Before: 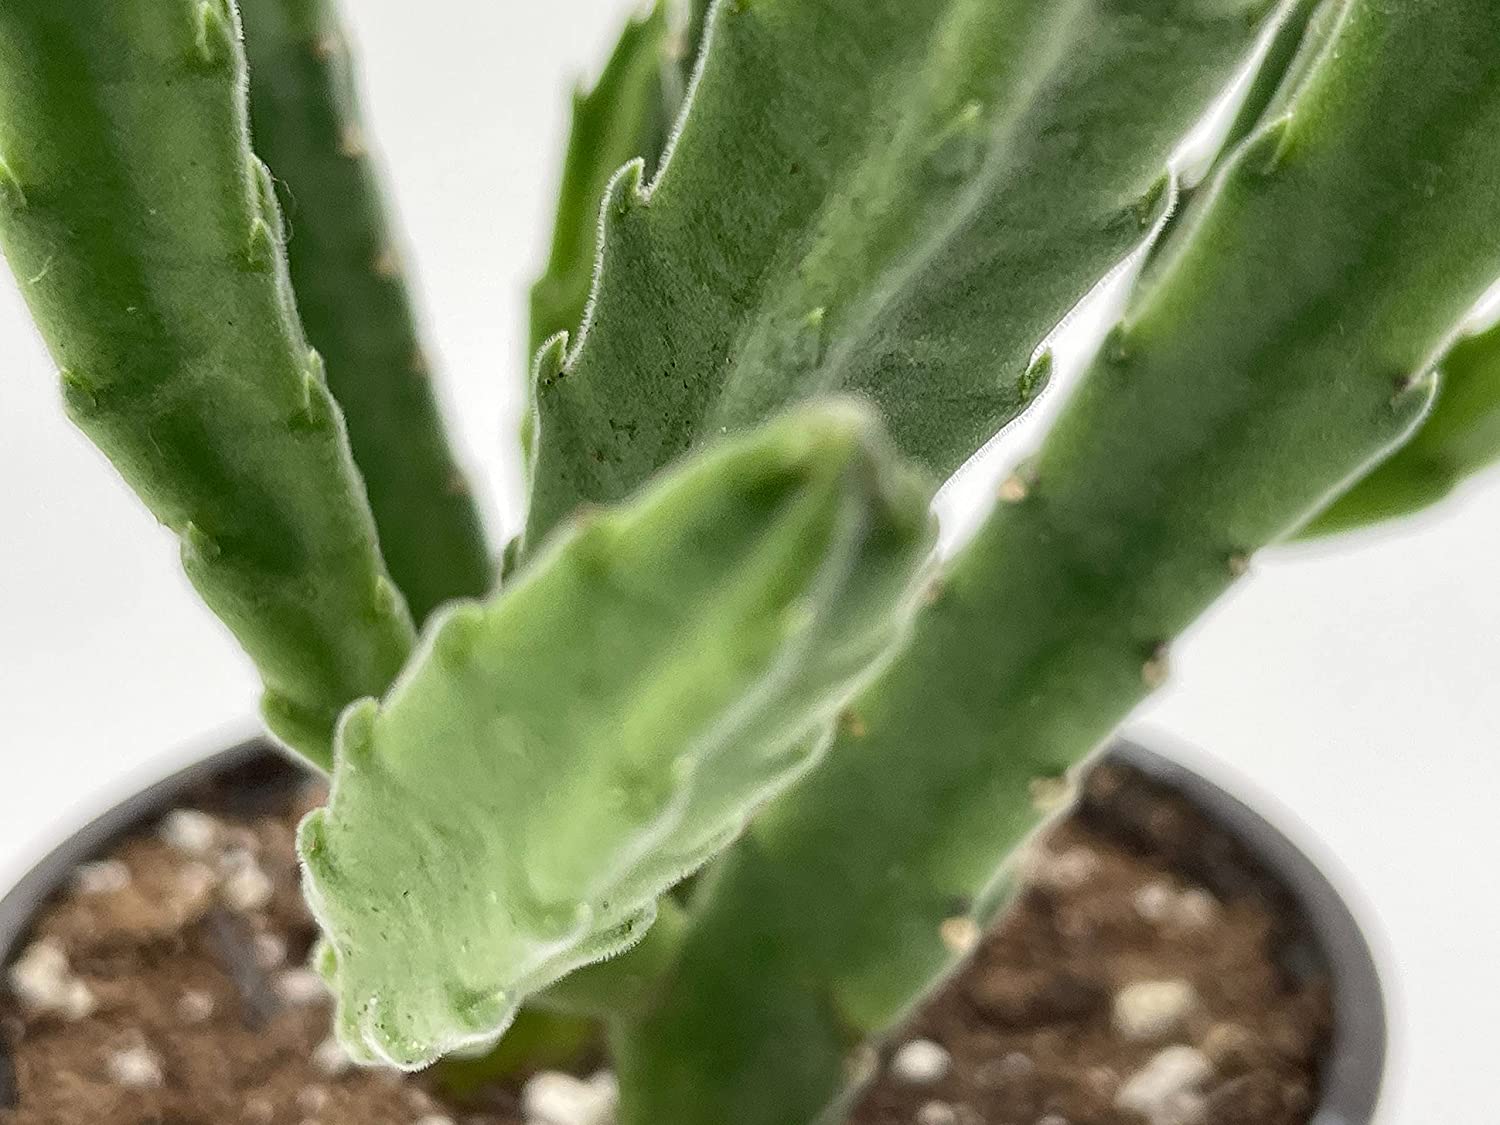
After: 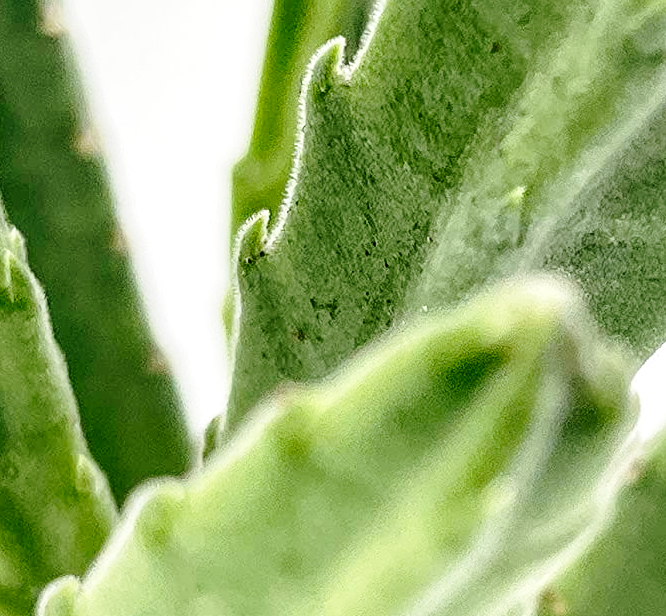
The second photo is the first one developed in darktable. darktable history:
base curve: curves: ch0 [(0, 0) (0.028, 0.03) (0.121, 0.232) (0.46, 0.748) (0.859, 0.968) (1, 1)], preserve colors none
local contrast: on, module defaults
crop: left 19.988%, top 10.801%, right 35.551%, bottom 34.393%
